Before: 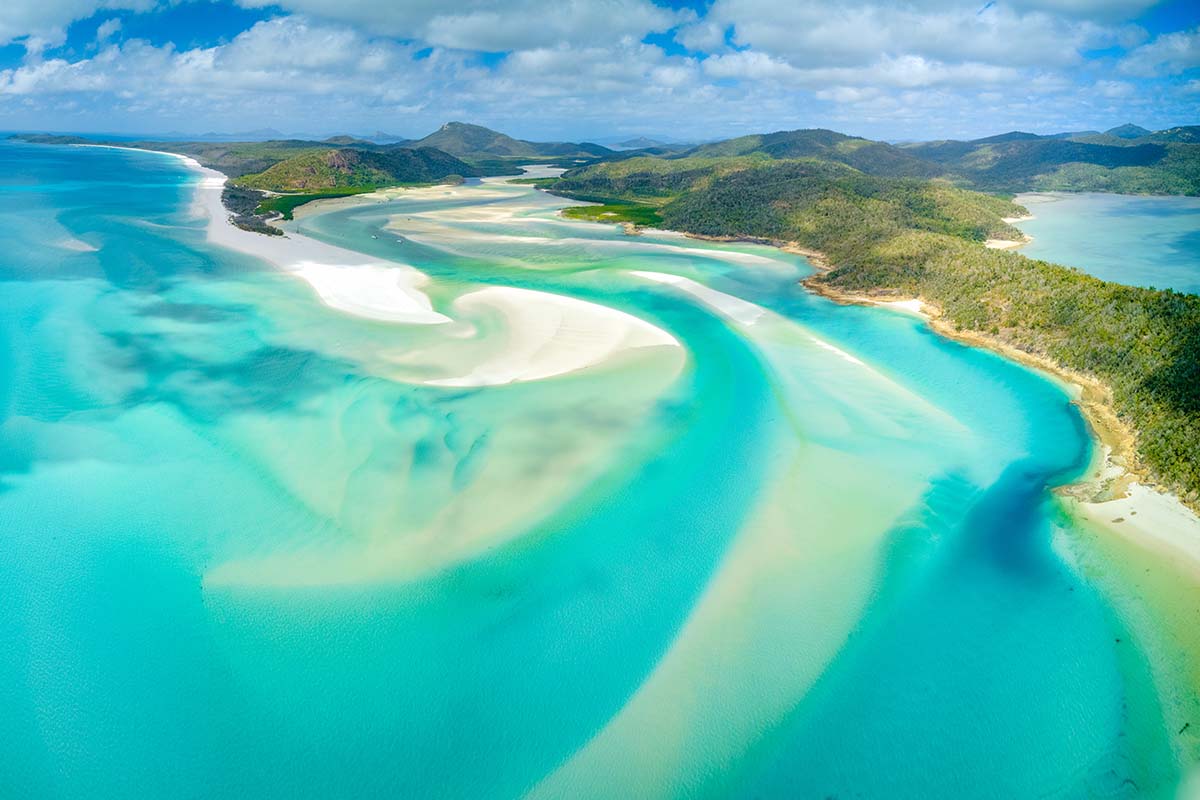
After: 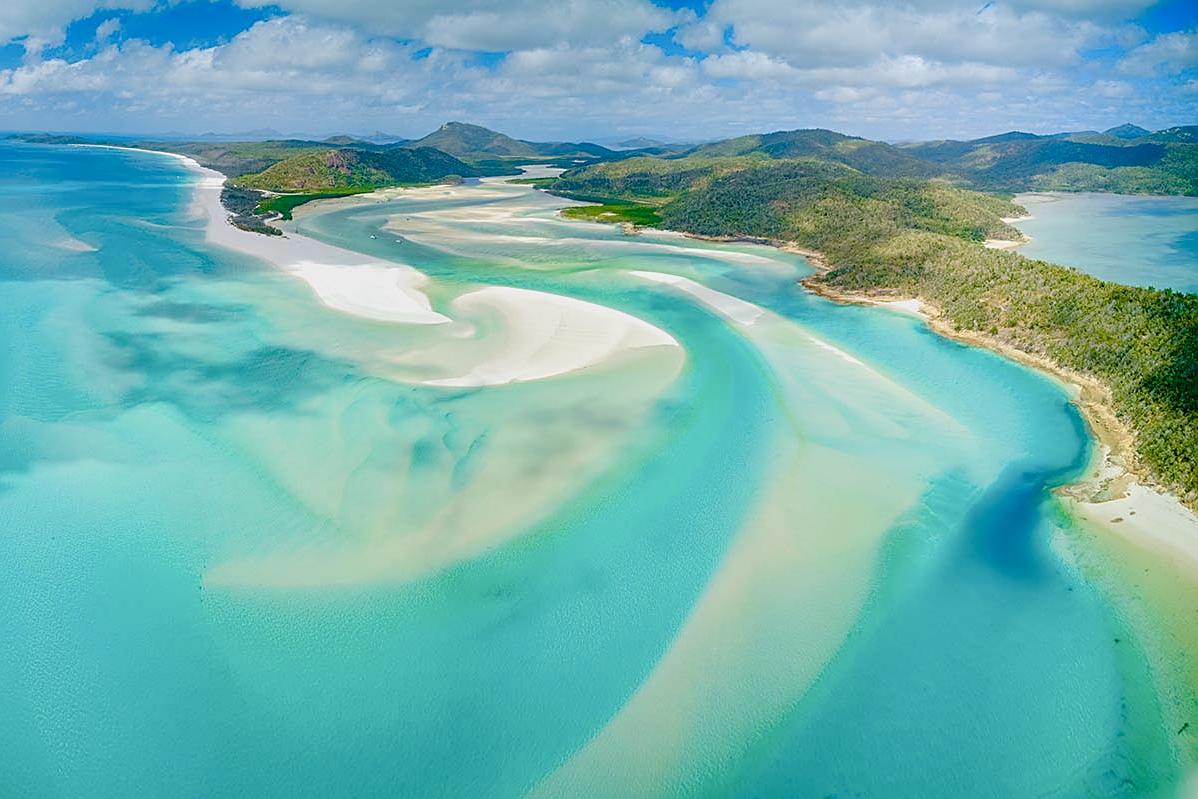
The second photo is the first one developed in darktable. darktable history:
sharpen: on, module defaults
crop and rotate: left 0.126%
color balance rgb: shadows lift › chroma 1%, shadows lift › hue 113°, highlights gain › chroma 0.2%, highlights gain › hue 333°, perceptual saturation grading › global saturation 20%, perceptual saturation grading › highlights -50%, perceptual saturation grading › shadows 25%, contrast -10%
